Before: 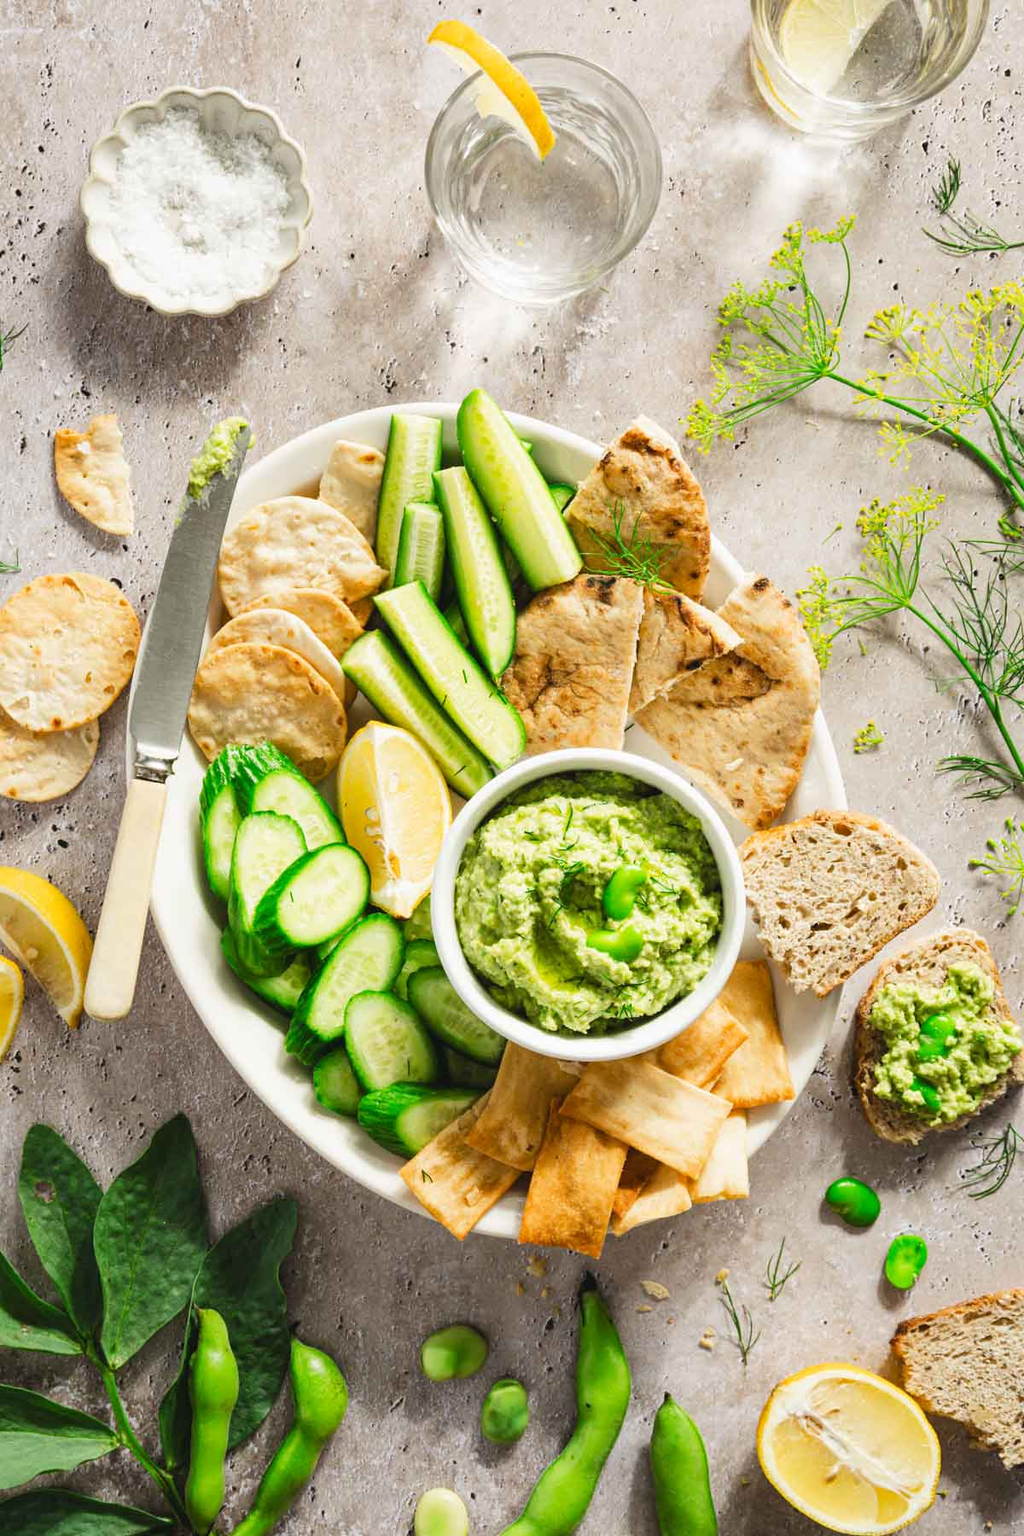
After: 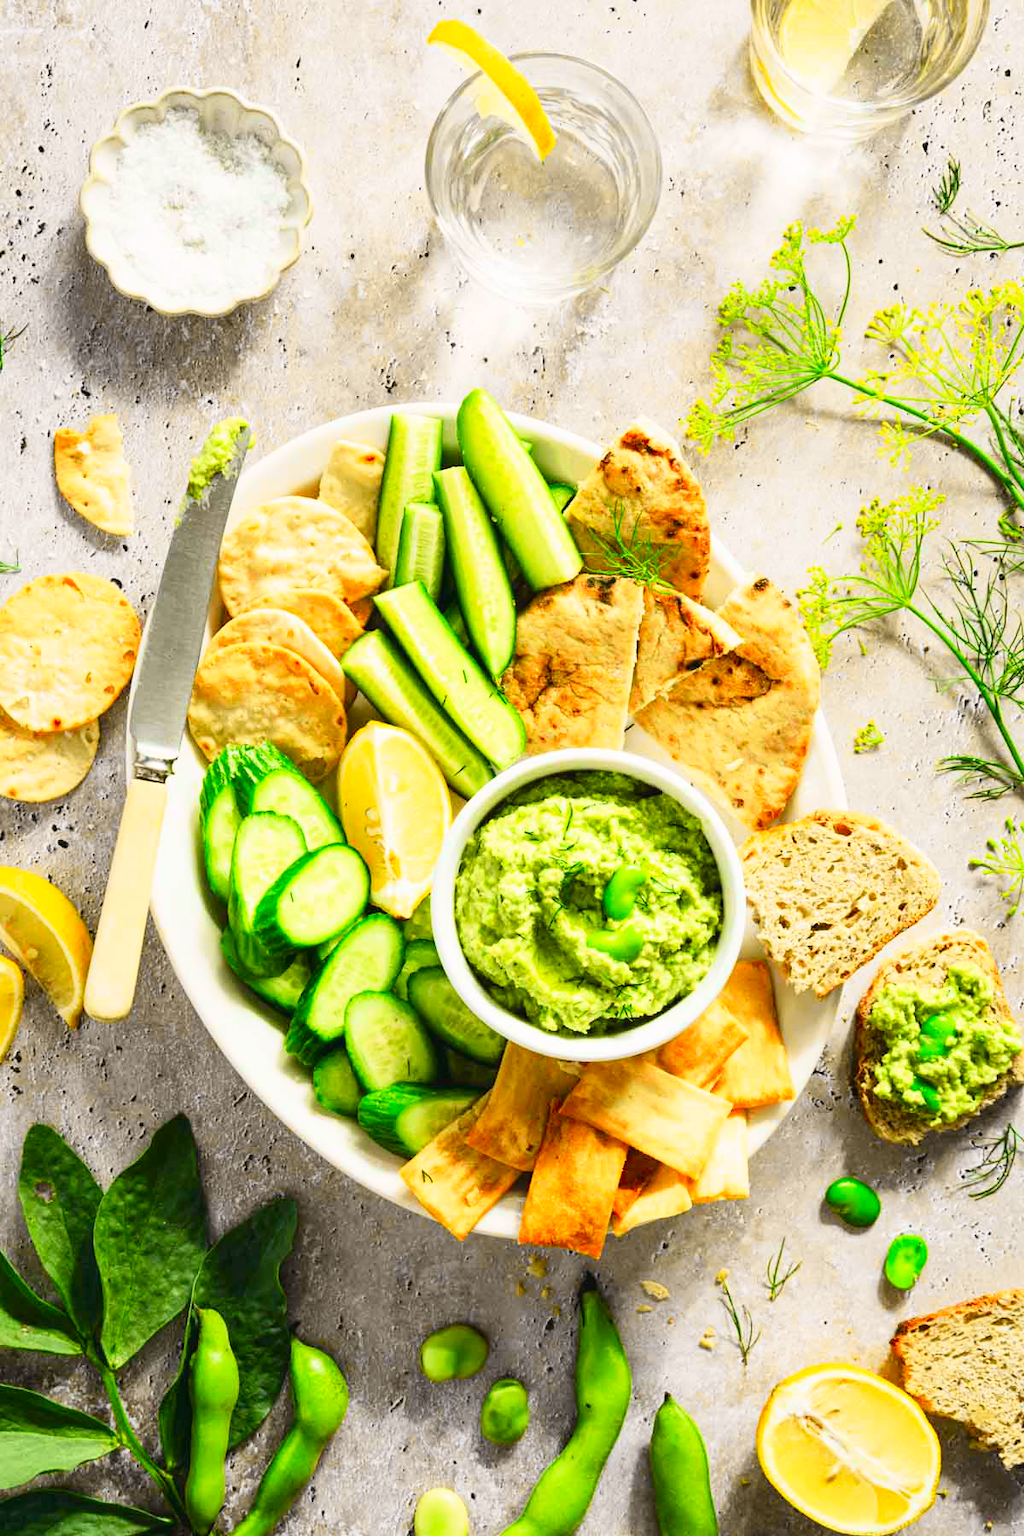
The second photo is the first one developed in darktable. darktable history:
tone curve: curves: ch0 [(0, 0.024) (0.049, 0.038) (0.176, 0.162) (0.311, 0.337) (0.416, 0.471) (0.565, 0.658) (0.817, 0.911) (1, 1)]; ch1 [(0, 0) (0.339, 0.358) (0.445, 0.439) (0.476, 0.47) (0.504, 0.504) (0.53, 0.511) (0.557, 0.558) (0.627, 0.664) (0.728, 0.786) (1, 1)]; ch2 [(0, 0) (0.327, 0.324) (0.417, 0.44) (0.46, 0.453) (0.502, 0.504) (0.526, 0.52) (0.549, 0.561) (0.619, 0.657) (0.76, 0.765) (1, 1)], color space Lab, independent channels, preserve colors none
color correction: saturation 1.34
